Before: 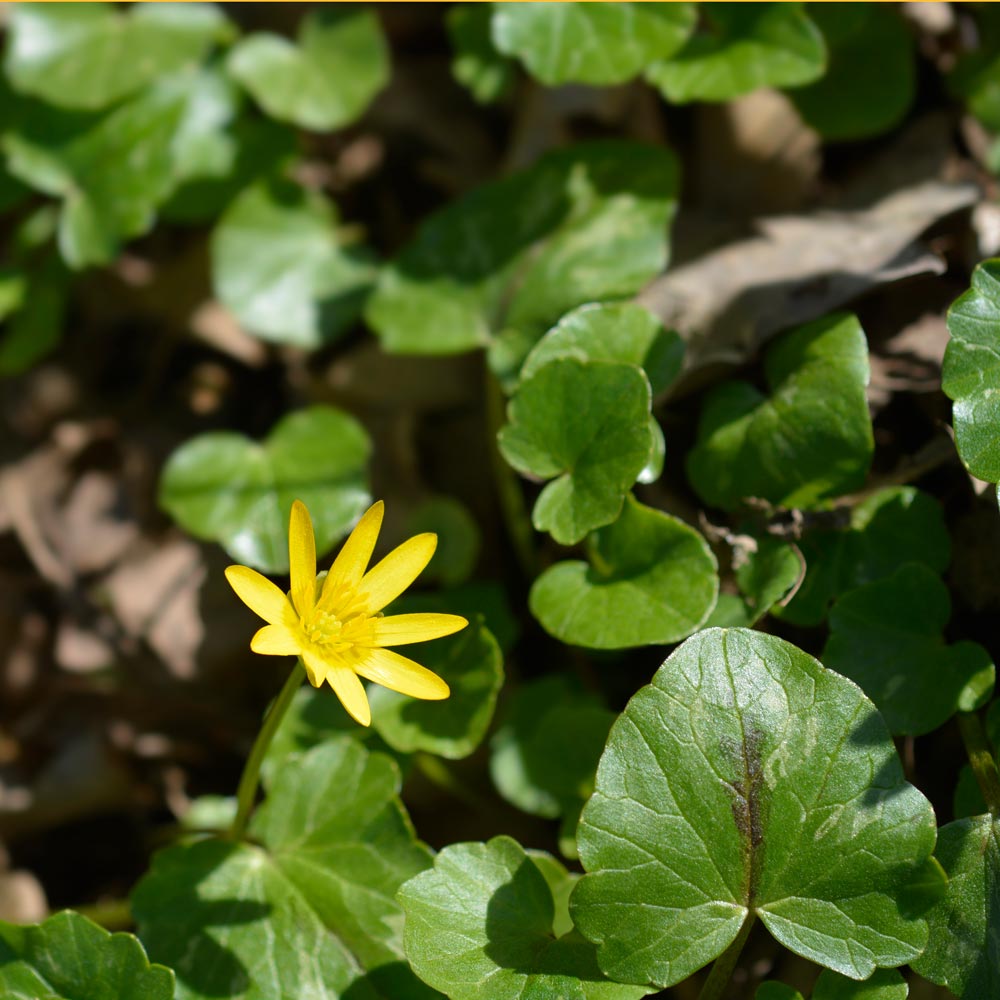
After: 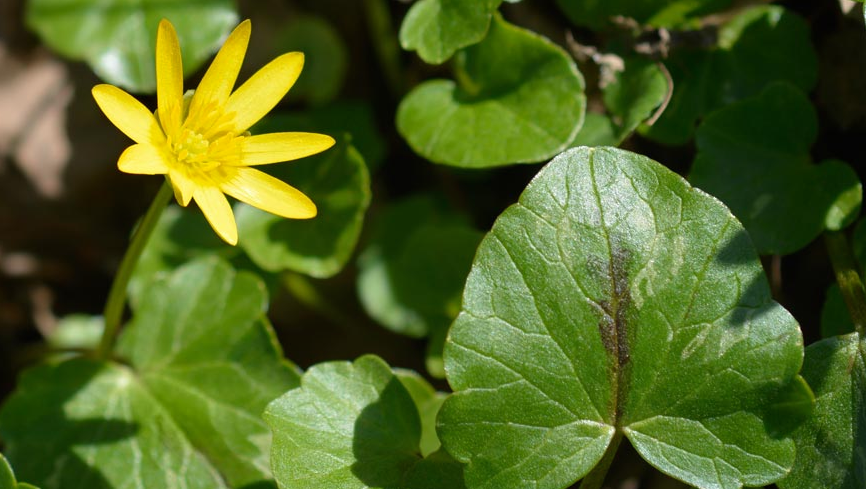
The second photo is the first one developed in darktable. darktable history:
local contrast: mode bilateral grid, contrast 100, coarseness 100, detail 94%, midtone range 0.2
crop and rotate: left 13.306%, top 48.129%, bottom 2.928%
